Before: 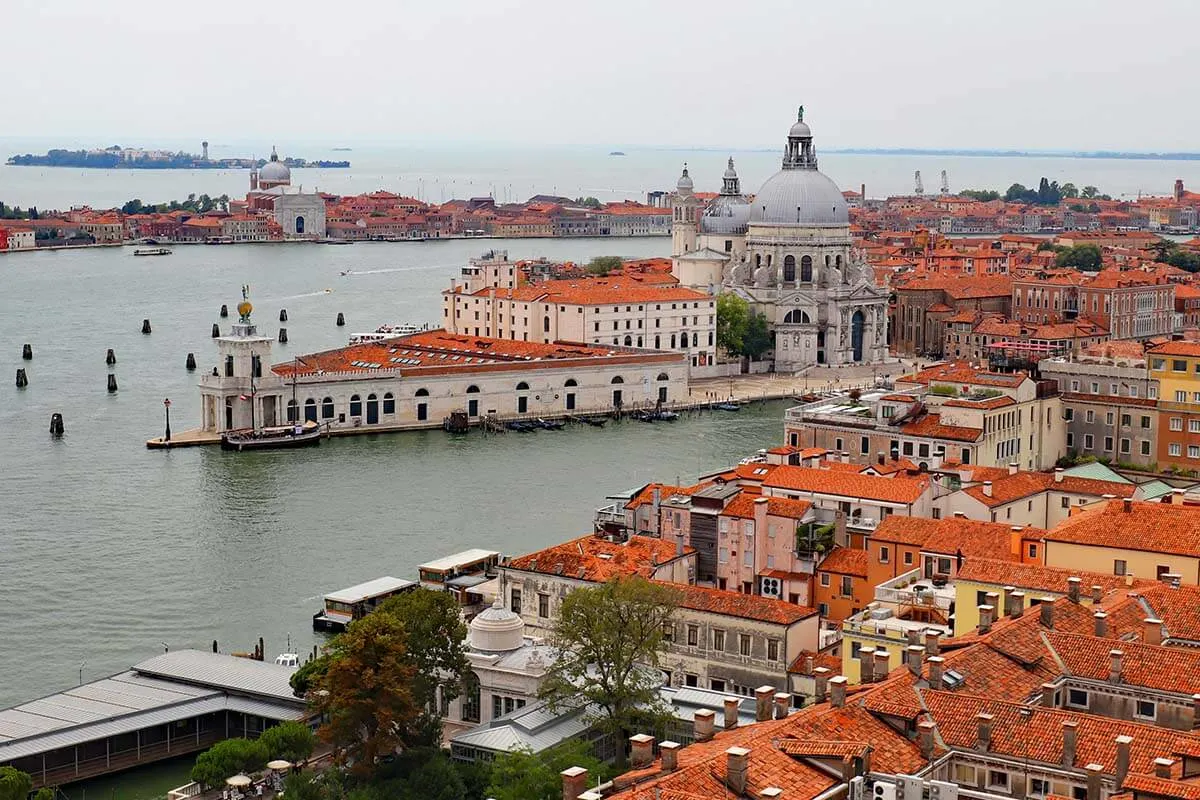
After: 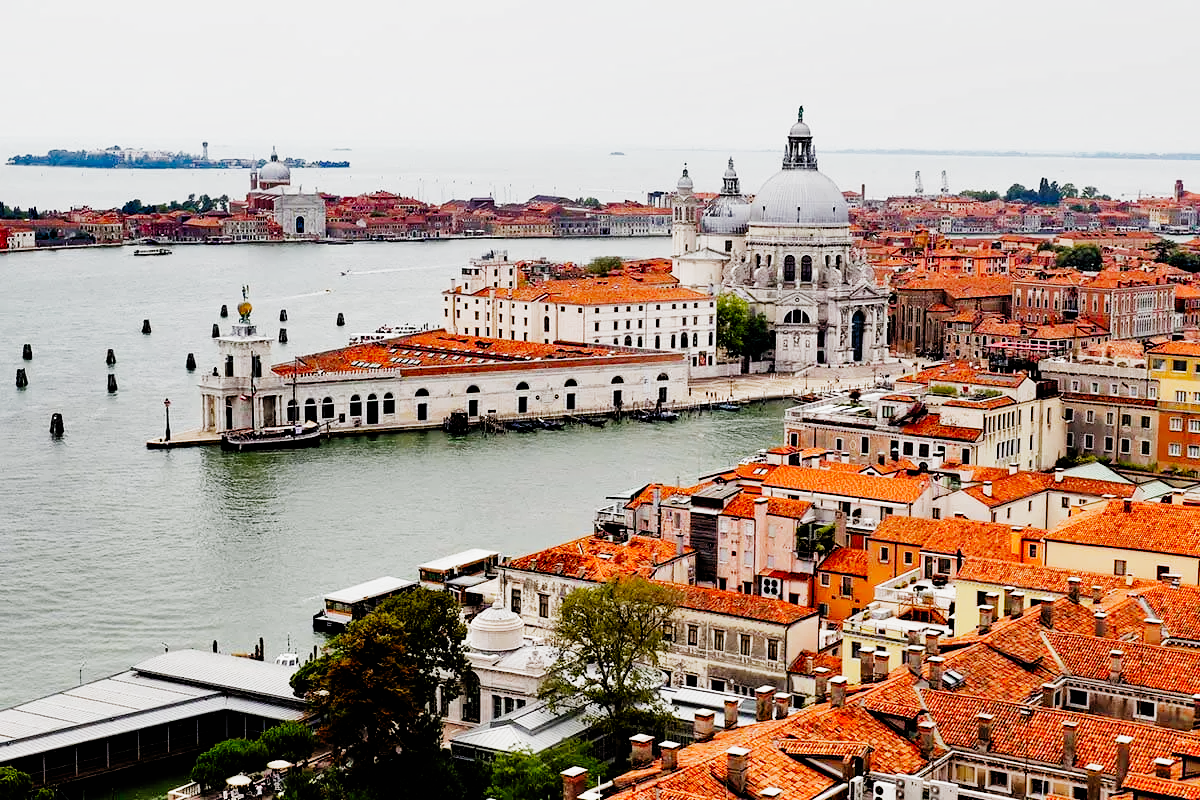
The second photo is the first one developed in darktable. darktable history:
shadows and highlights: low approximation 0.01, soften with gaussian
tone equalizer: -8 EV -0.788 EV, -7 EV -0.695 EV, -6 EV -0.632 EV, -5 EV -0.366 EV, -3 EV 0.39 EV, -2 EV 0.6 EV, -1 EV 0.696 EV, +0 EV 0.758 EV
filmic rgb: black relative exposure -5.01 EV, white relative exposure 3.97 EV, hardness 2.9, contrast 1.485, preserve chrominance no, color science v5 (2021)
